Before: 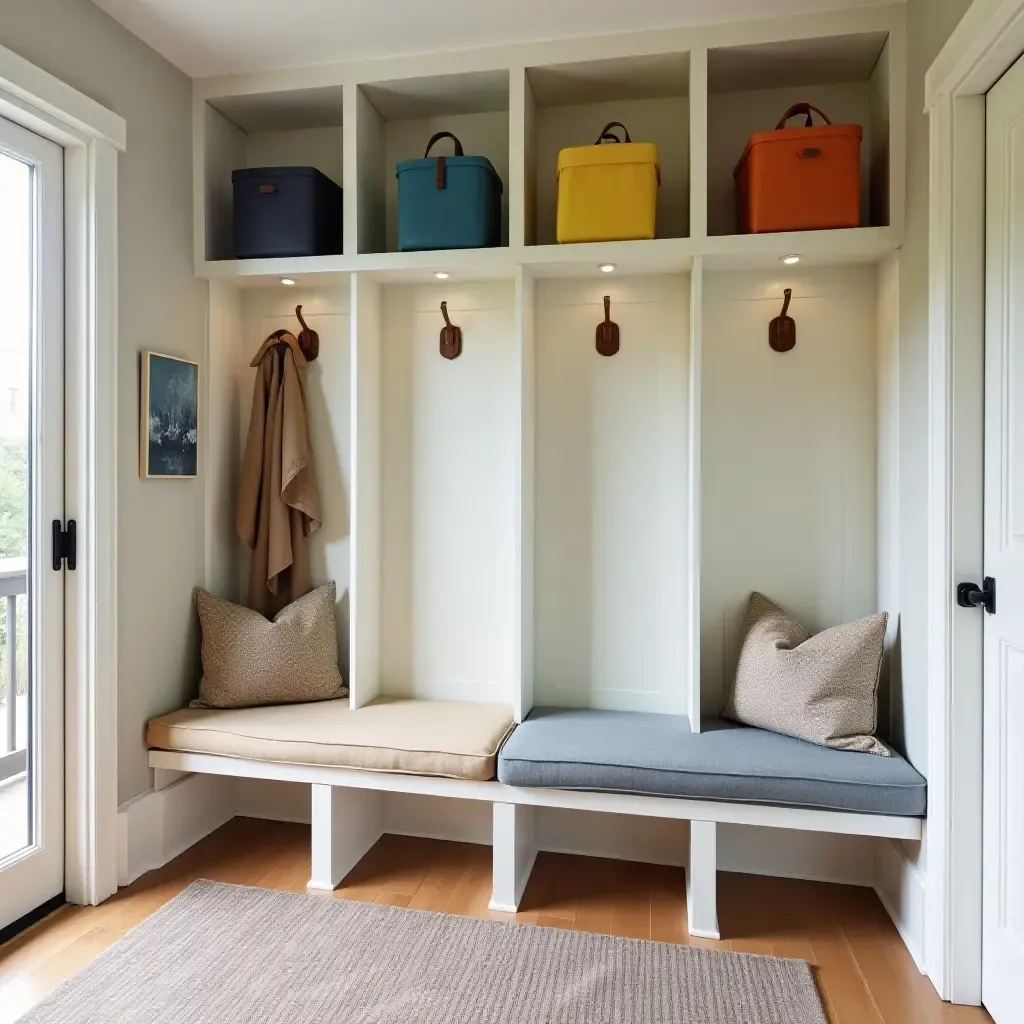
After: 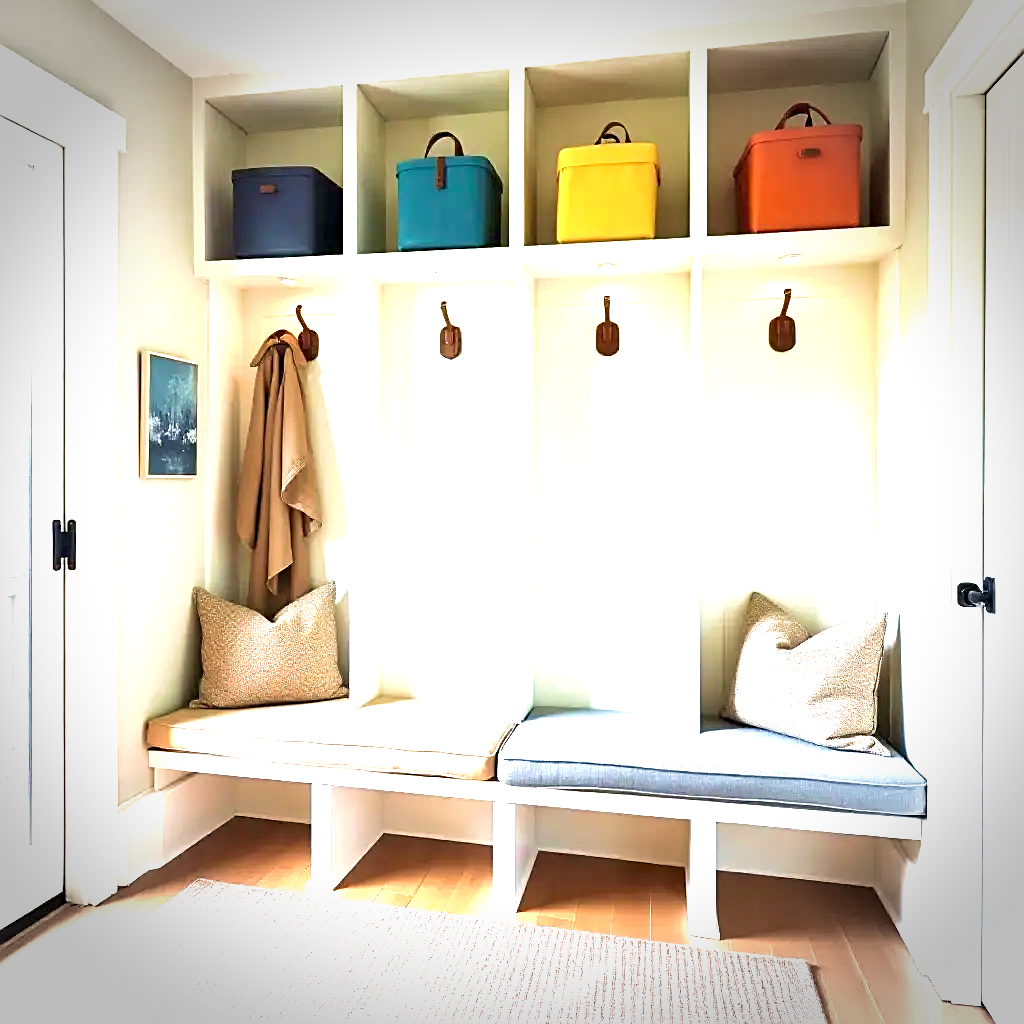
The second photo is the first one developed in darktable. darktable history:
levels: mode automatic, levels [0.072, 0.414, 0.976]
sharpen: on, module defaults
velvia: strength 44.76%
vignetting: width/height ratio 1.09, dithering 8-bit output
exposure: black level correction 0.001, exposure 1.826 EV, compensate highlight preservation false
